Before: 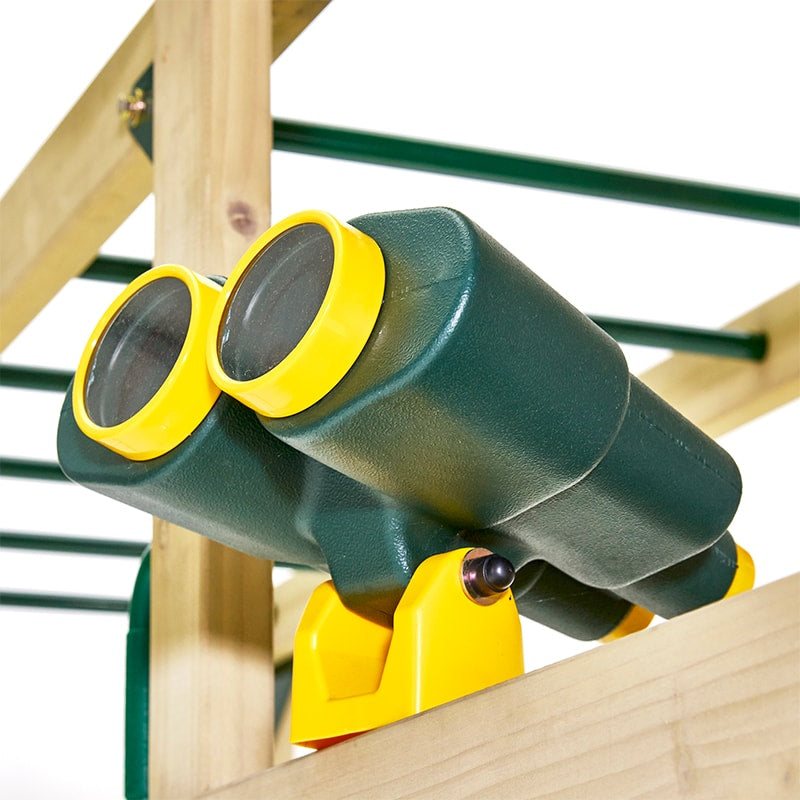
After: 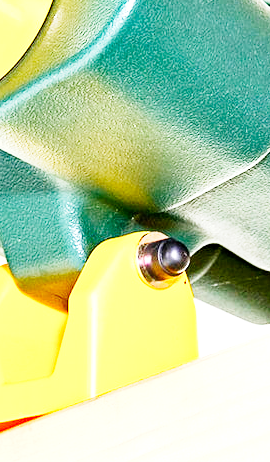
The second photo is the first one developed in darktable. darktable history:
exposure: black level correction 0, exposure 1.106 EV, compensate exposure bias true, compensate highlight preservation false
crop: left 40.636%, top 39.597%, right 25.595%, bottom 2.645%
haze removal: compatibility mode true, adaptive false
base curve: curves: ch0 [(0, 0) (0, 0.001) (0.001, 0.001) (0.004, 0.002) (0.007, 0.004) (0.015, 0.013) (0.033, 0.045) (0.052, 0.096) (0.075, 0.17) (0.099, 0.241) (0.163, 0.42) (0.219, 0.55) (0.259, 0.616) (0.327, 0.722) (0.365, 0.765) (0.522, 0.873) (0.547, 0.881) (0.689, 0.919) (0.826, 0.952) (1, 1)], preserve colors none
